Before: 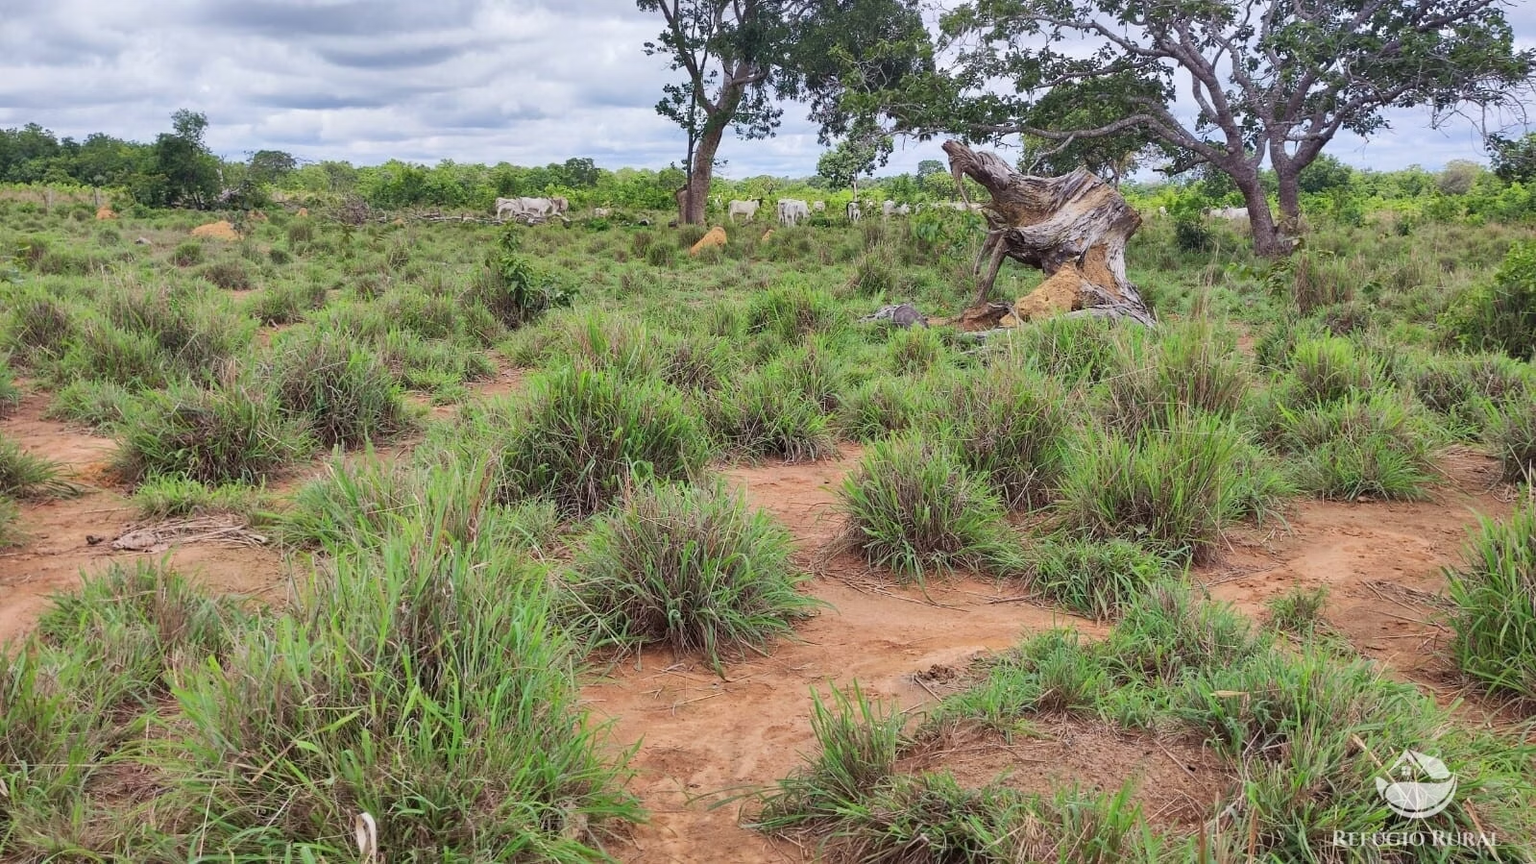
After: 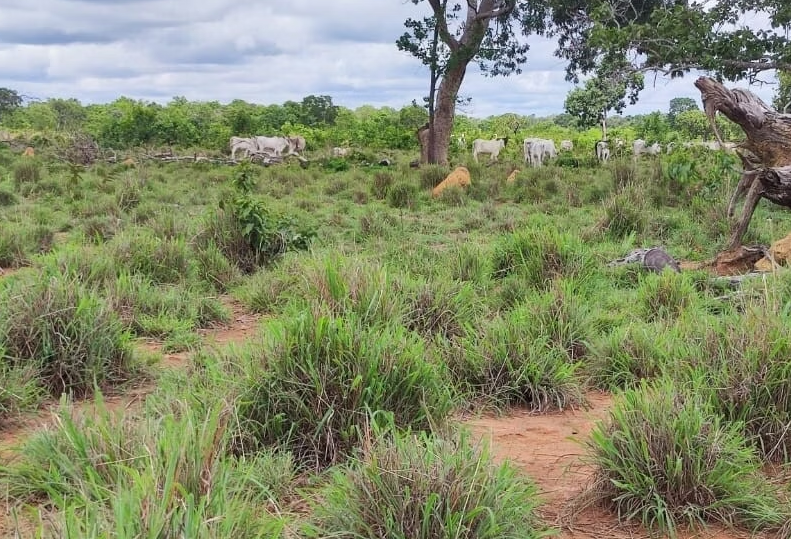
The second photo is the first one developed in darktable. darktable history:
crop: left 17.899%, top 7.734%, right 32.615%, bottom 32.306%
